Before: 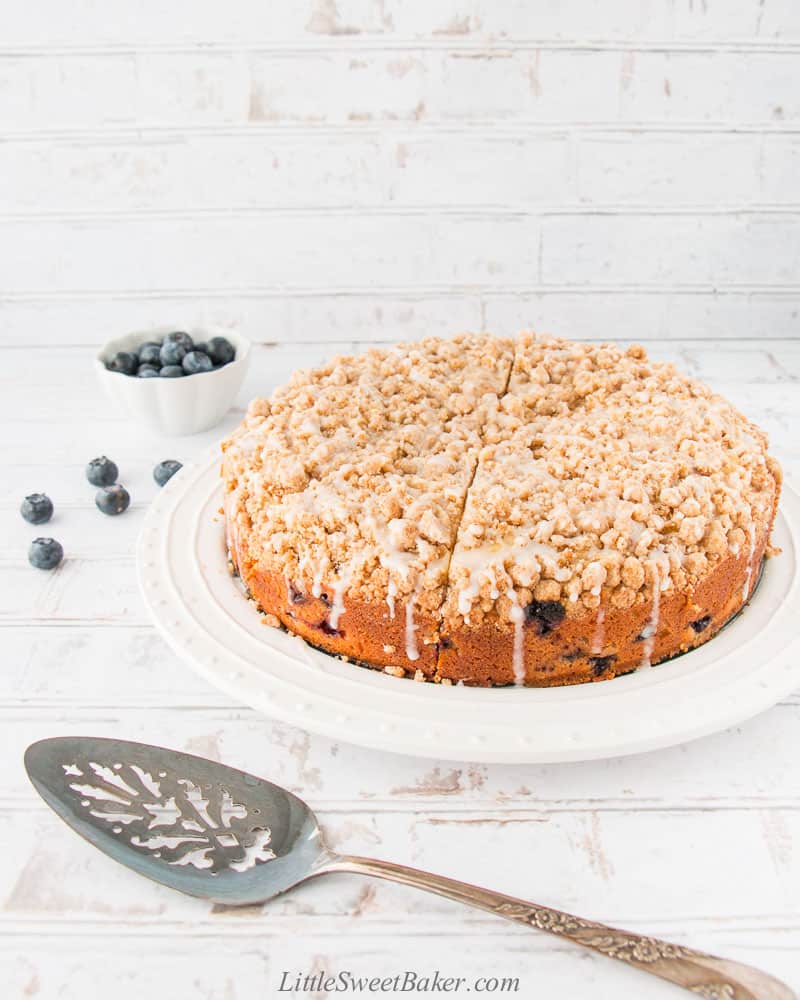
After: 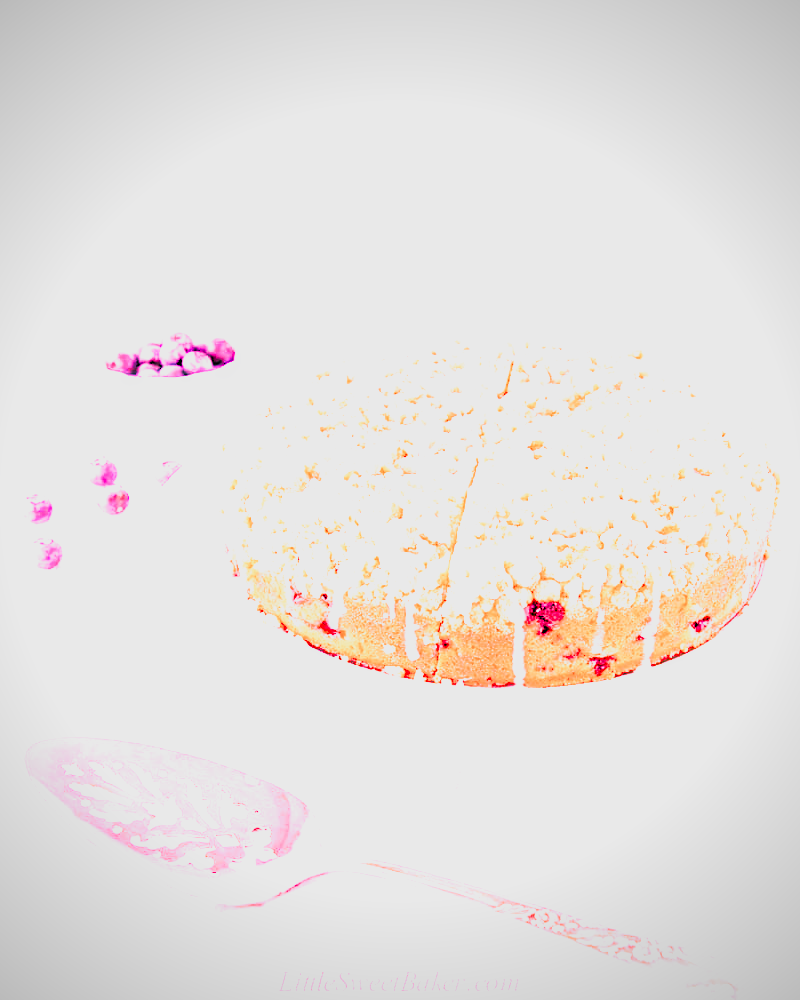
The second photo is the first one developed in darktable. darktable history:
white balance: red 2.229, blue 1.46
highlight reconstruction: on, module defaults
local contrast: highlights 100%, shadows 100%, detail 120%, midtone range 0.2
contrast brightness saturation: contrast 0.2, brightness 0.16, saturation 0.22
color balance rgb: perceptual saturation grading › global saturation 25%, perceptual brilliance grading › mid-tones 10%, perceptual brilliance grading › shadows 15%, global vibrance 20%
filmic: grey point source 18, black point source -8.65, white point source 2.45, grey point target 18, white point target 100, output power 2.2, latitude stops 2, contrast 1.5, saturation 100, global saturation 100
filmic rgb: black relative exposure -7.65 EV, white relative exposure 4.56 EV, hardness 3.61
haze removal: strength 0.29, distance 0.25, compatibility mode true, adaptive false
tone equalizer: on, module defaults
vibrance: on, module defaults
vignetting: fall-off radius 60.92%
exposure: black level correction 0, exposure 1.75 EV, compensate exposure bias true, compensate highlight preservation false
